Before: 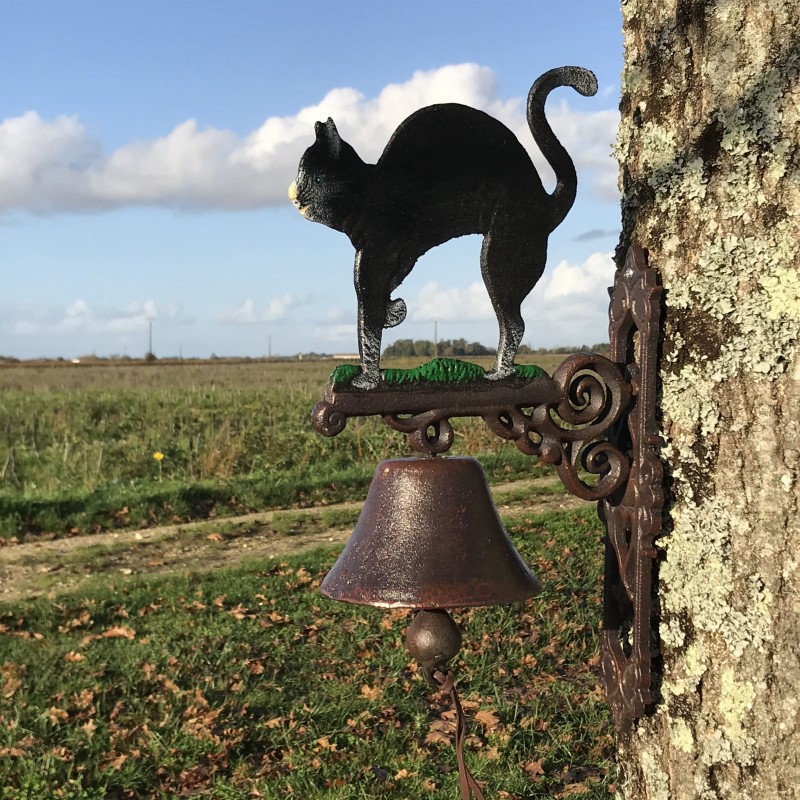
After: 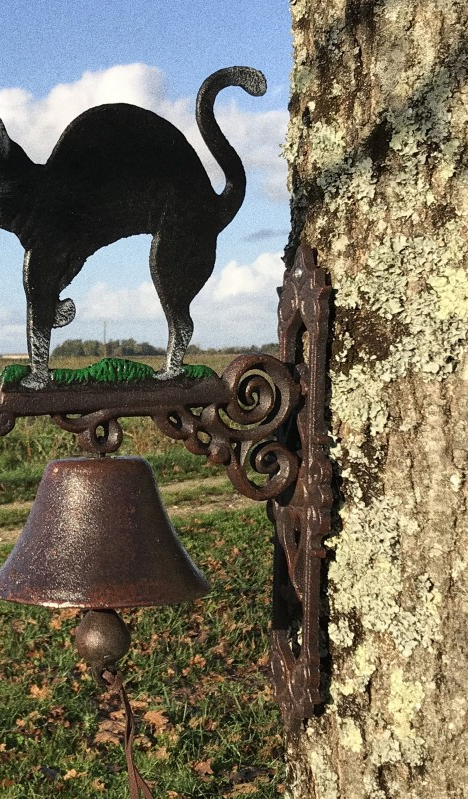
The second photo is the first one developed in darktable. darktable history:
crop: left 41.402%
grain: coarseness 0.09 ISO, strength 40%
